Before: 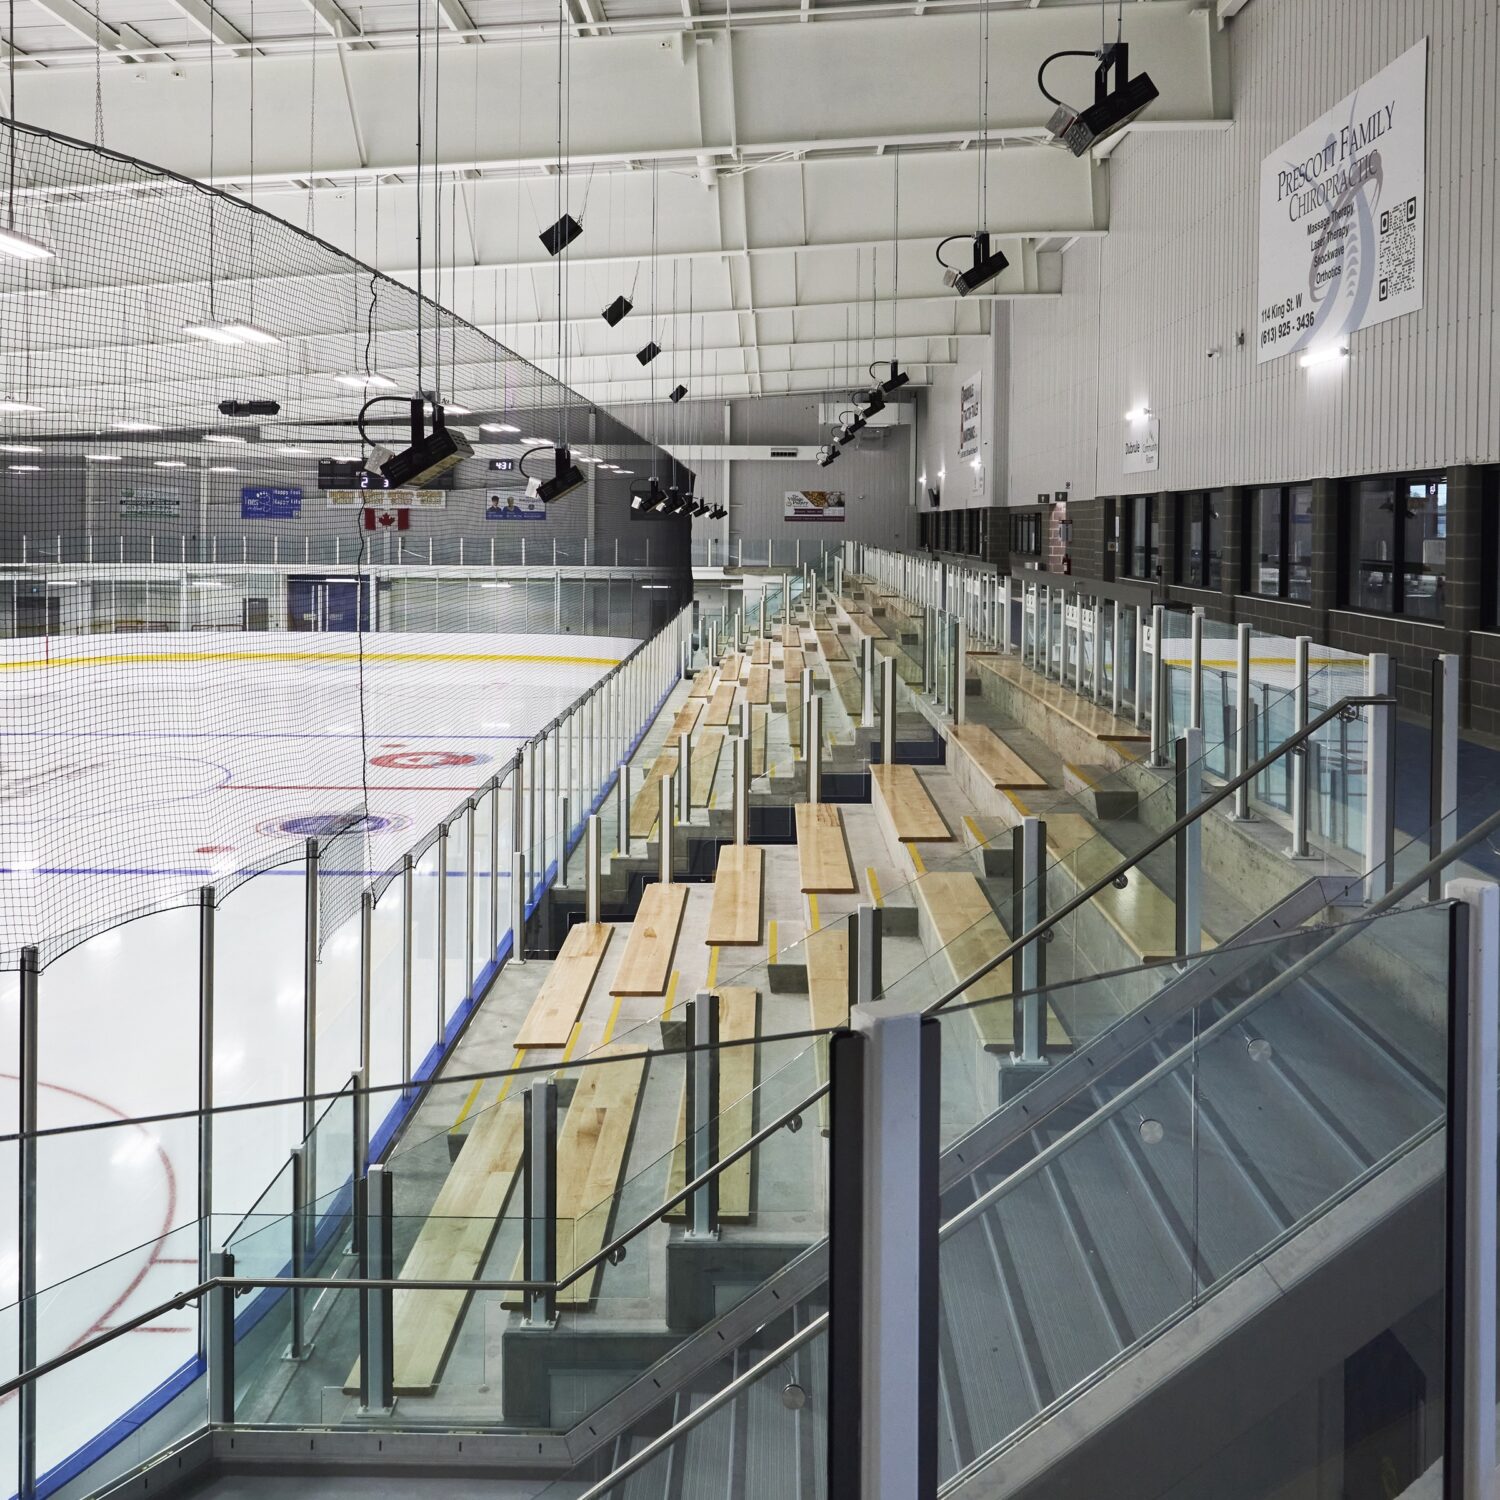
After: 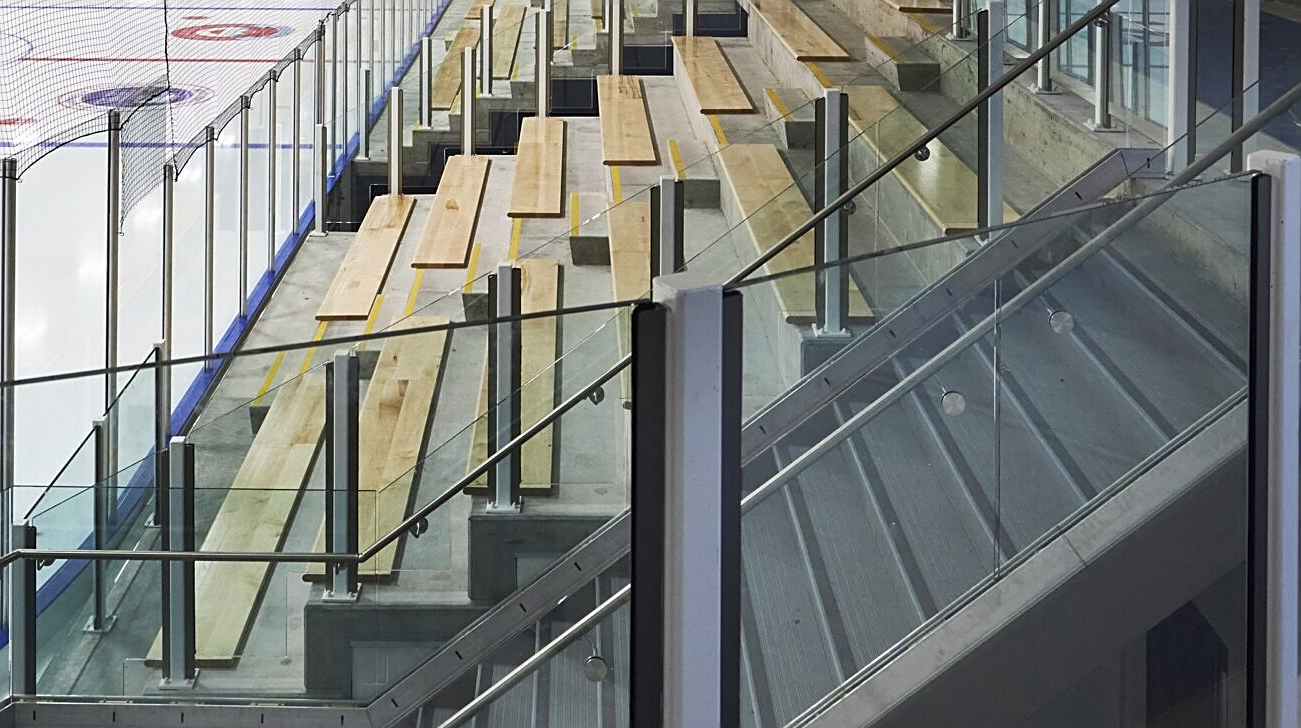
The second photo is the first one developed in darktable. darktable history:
sharpen: on, module defaults
crop and rotate: left 13.256%, top 48.573%, bottom 2.847%
